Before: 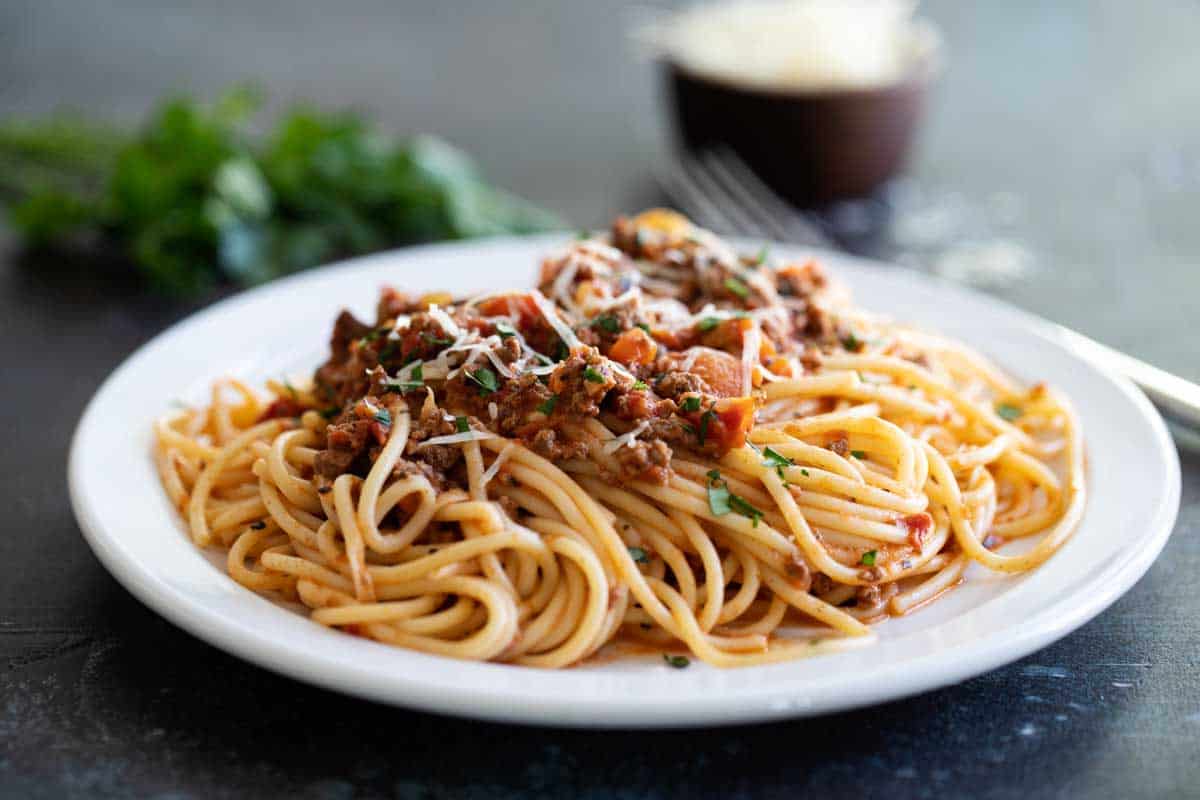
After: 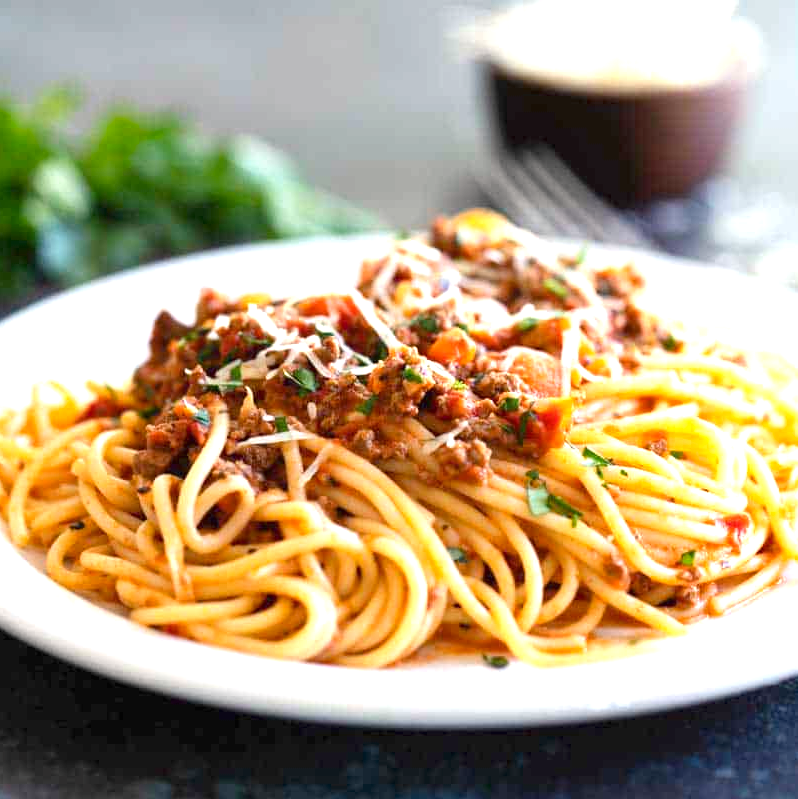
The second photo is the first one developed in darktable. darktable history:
crop and rotate: left 15.09%, right 18.352%
color balance rgb: highlights gain › chroma 1.017%, highlights gain › hue 60°, perceptual saturation grading › global saturation 8.352%, perceptual saturation grading › shadows 3.825%, contrast -10.427%
exposure: black level correction 0, exposure 1.199 EV, compensate highlight preservation false
